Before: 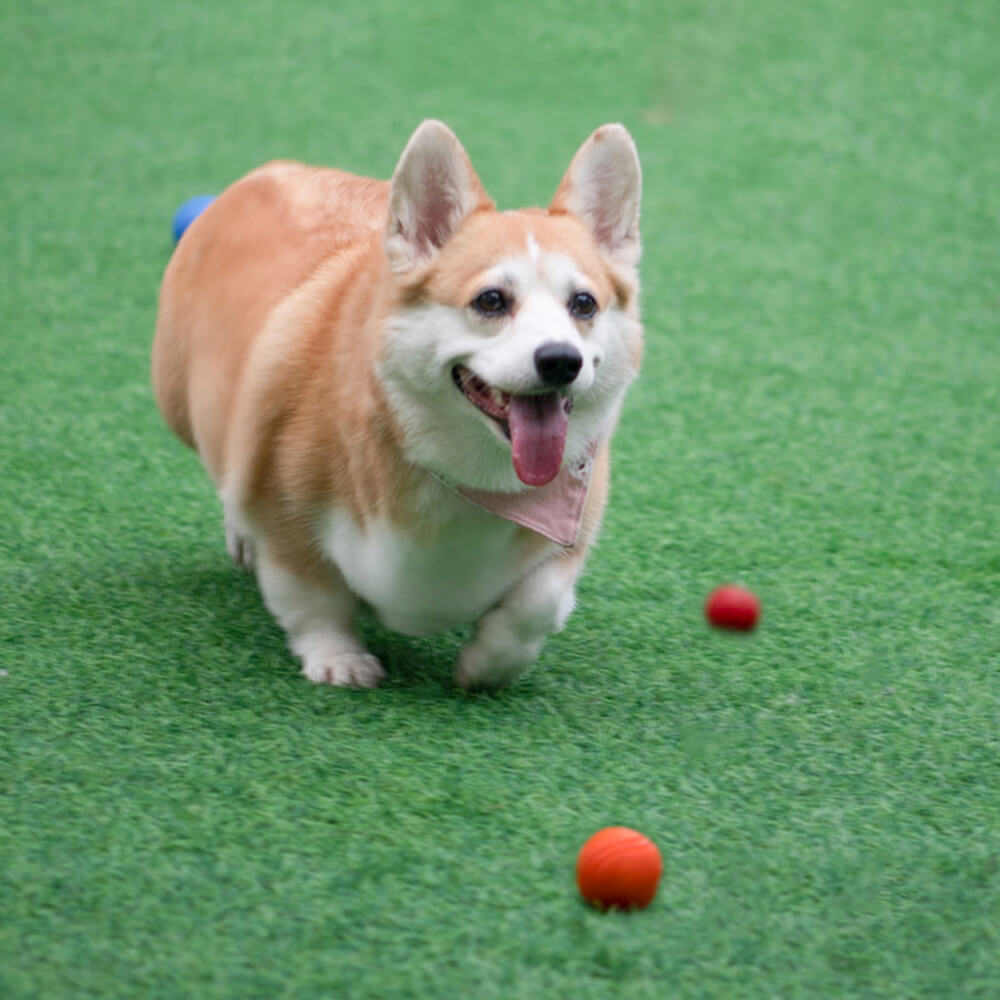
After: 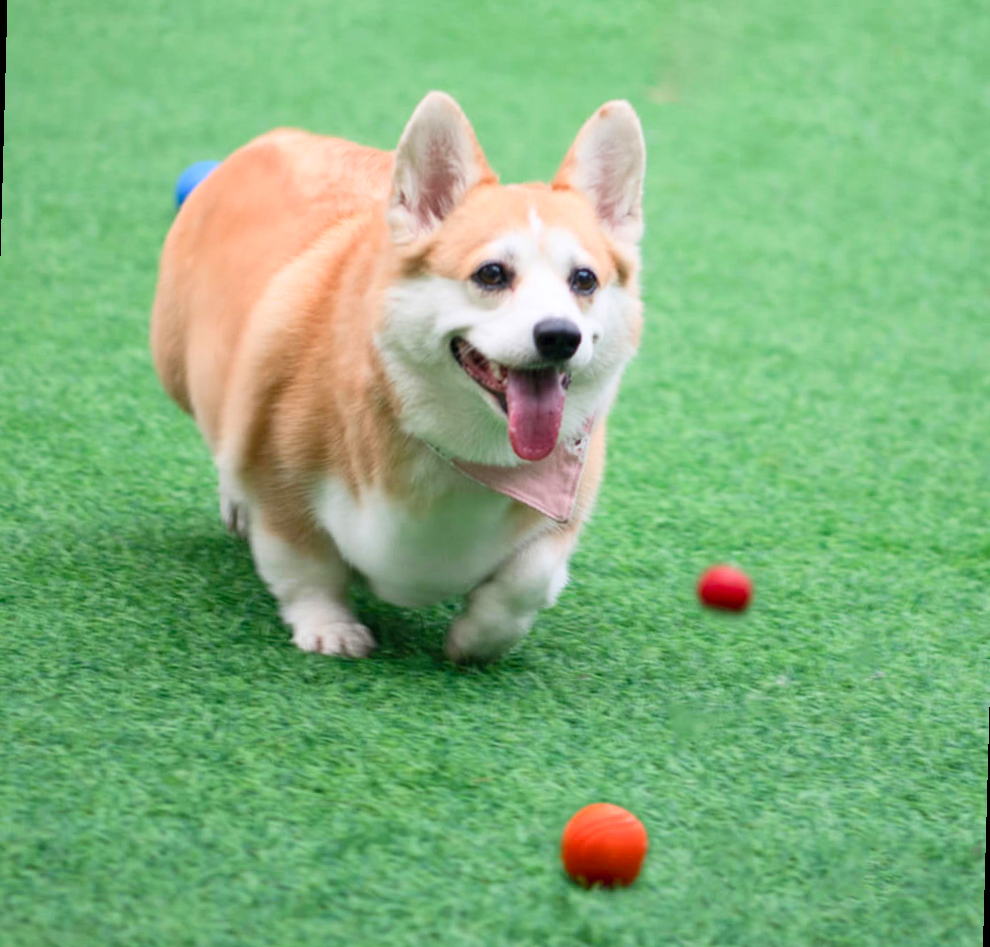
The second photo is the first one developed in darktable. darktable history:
rotate and perspective: rotation 1.57°, crop left 0.018, crop right 0.982, crop top 0.039, crop bottom 0.961
contrast brightness saturation: contrast 0.2, brightness 0.16, saturation 0.22
